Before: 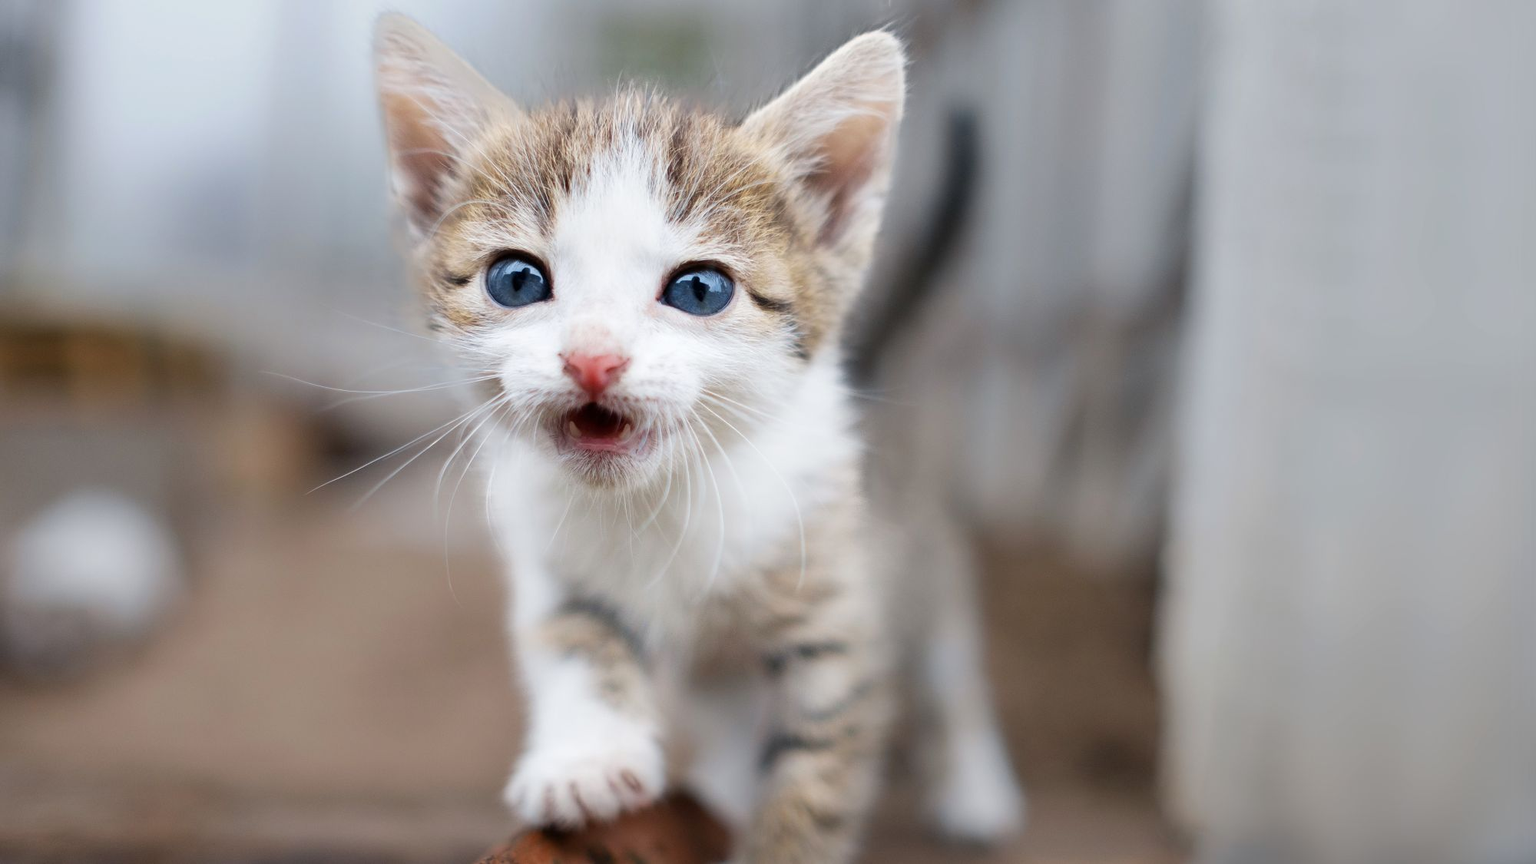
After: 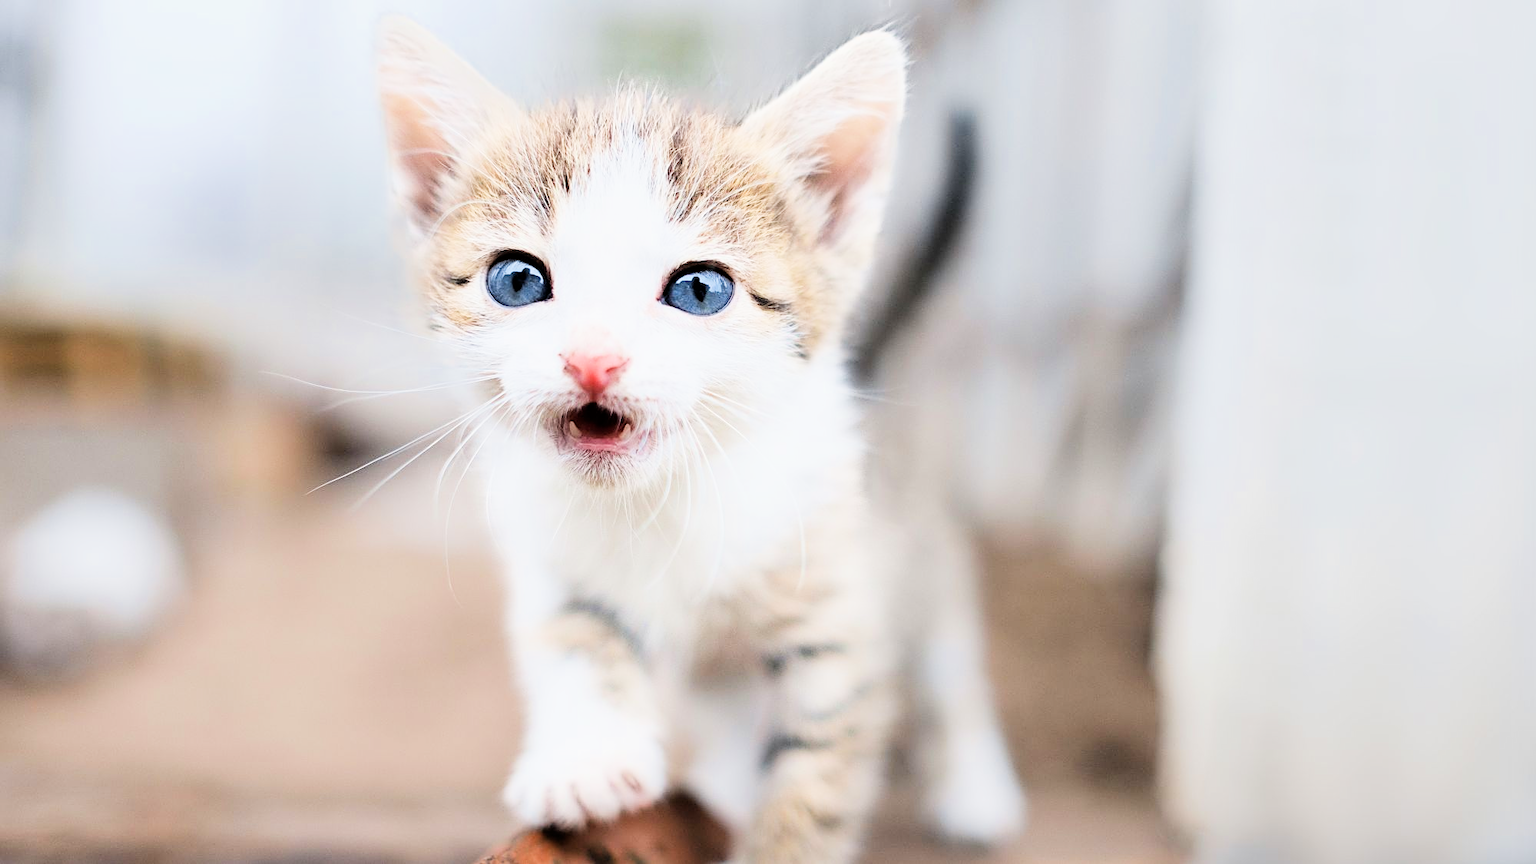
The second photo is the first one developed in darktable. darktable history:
sharpen: on, module defaults
exposure: black level correction 0, exposure 1.453 EV, compensate highlight preservation false
filmic rgb: black relative exposure -7.49 EV, white relative exposure 4.99 EV, hardness 3.31, contrast 1.297
